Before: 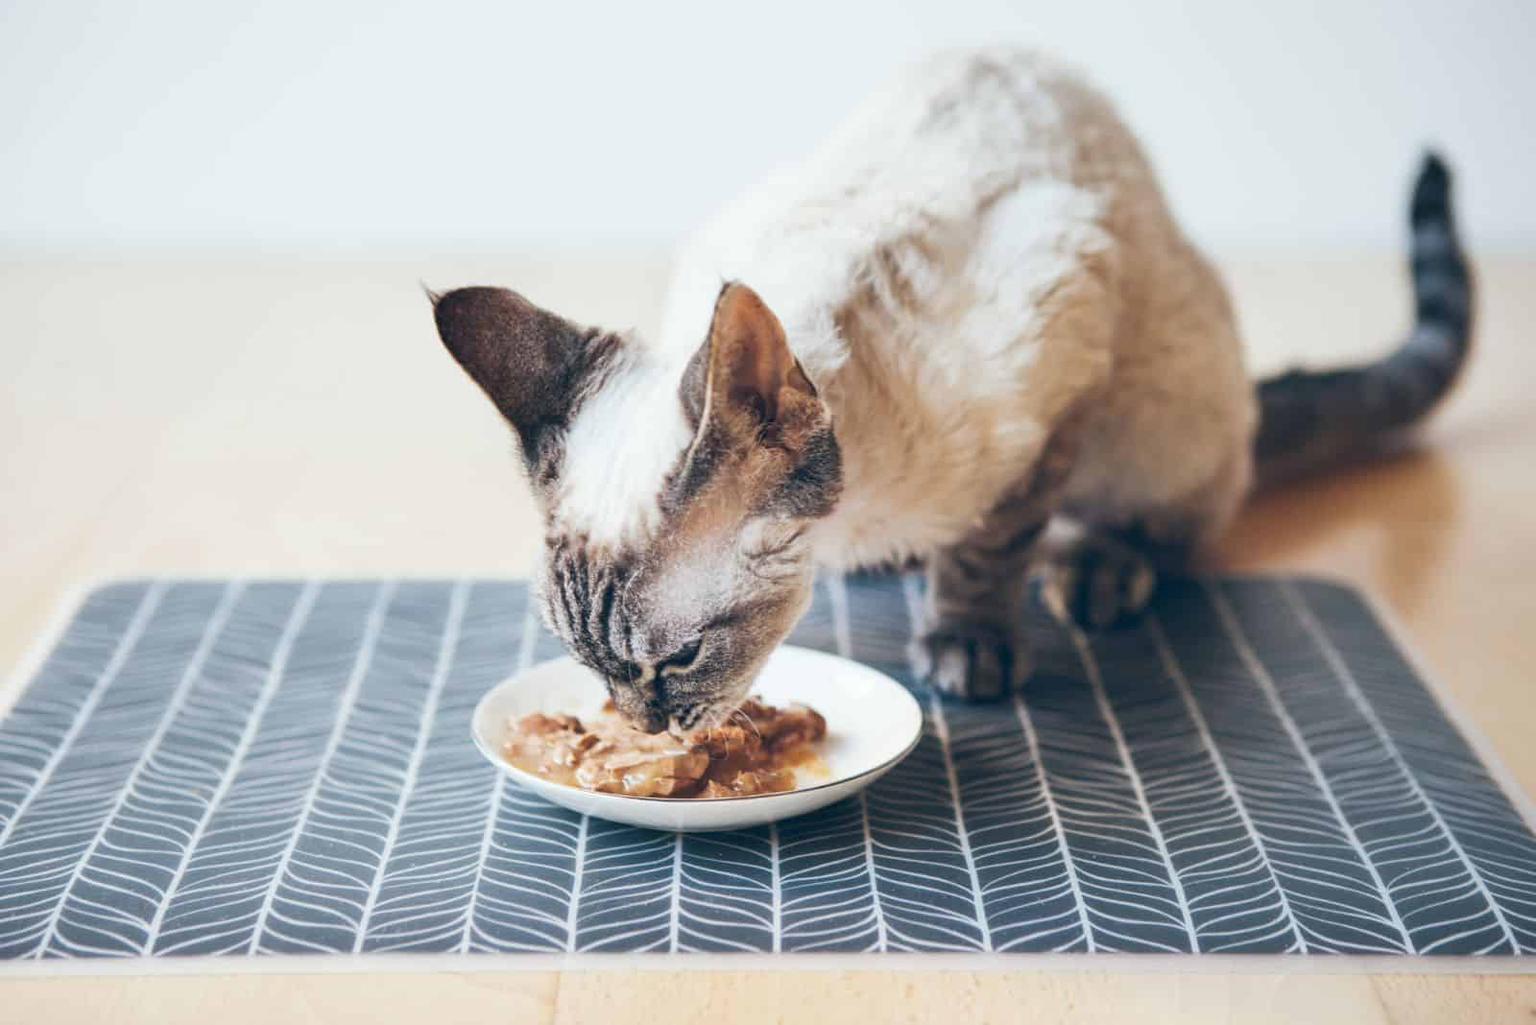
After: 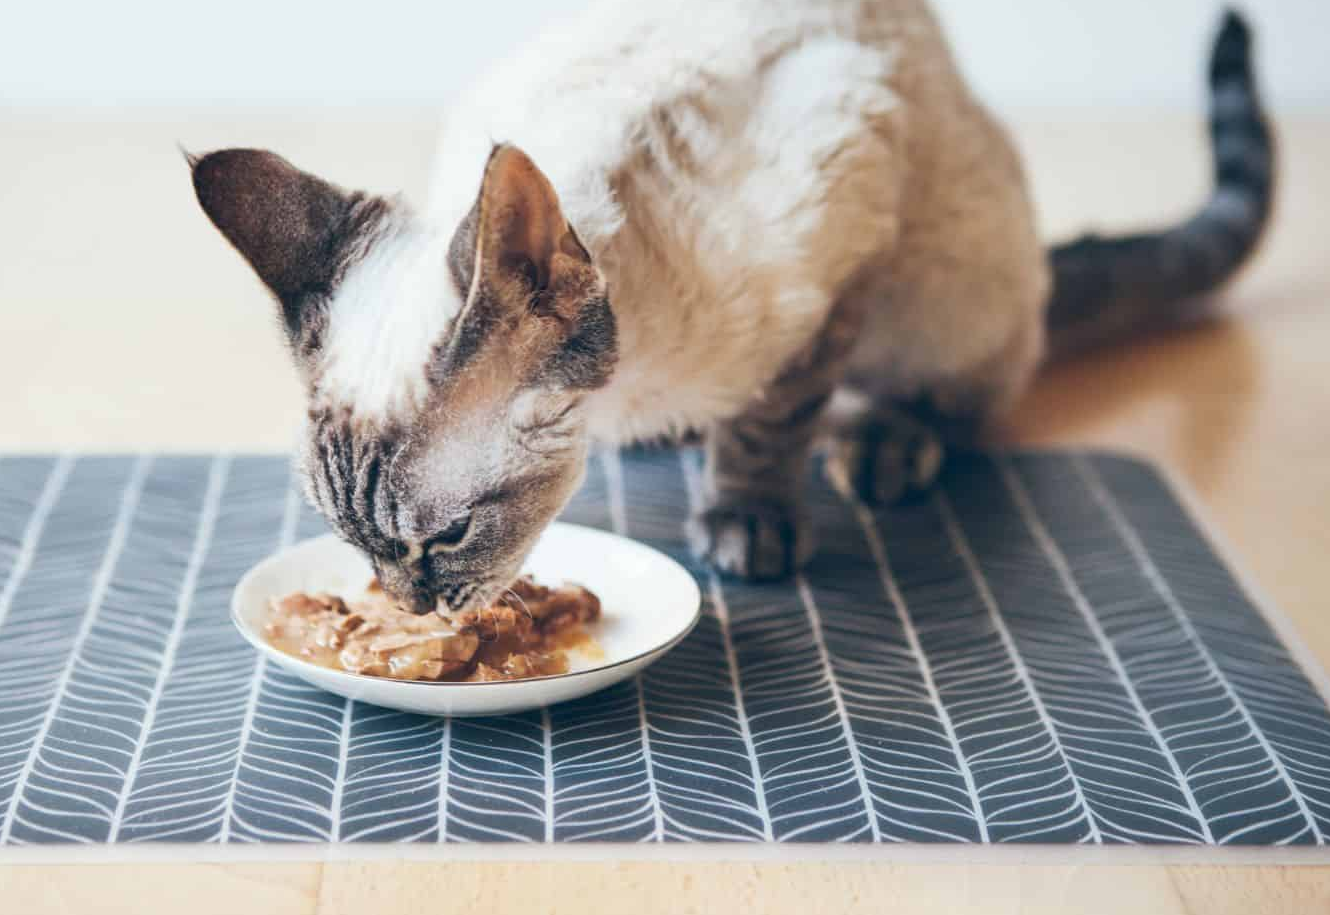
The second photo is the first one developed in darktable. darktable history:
crop: left 16.282%, top 14.096%
